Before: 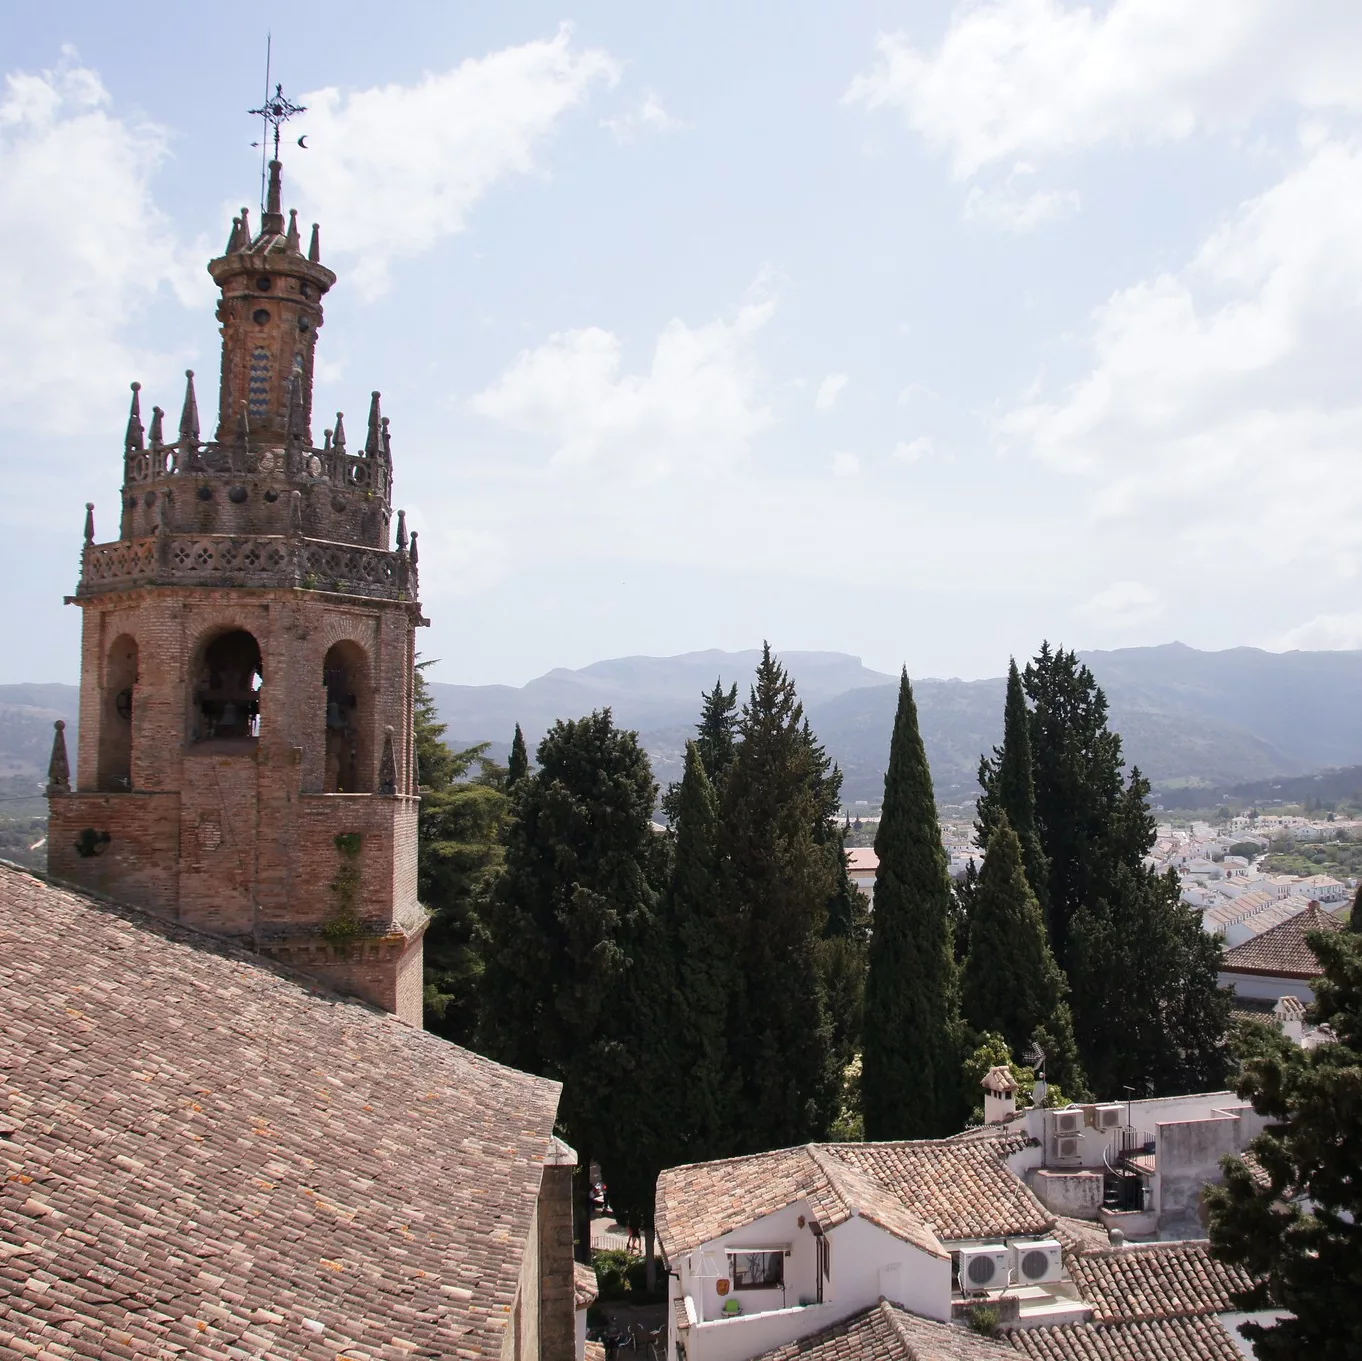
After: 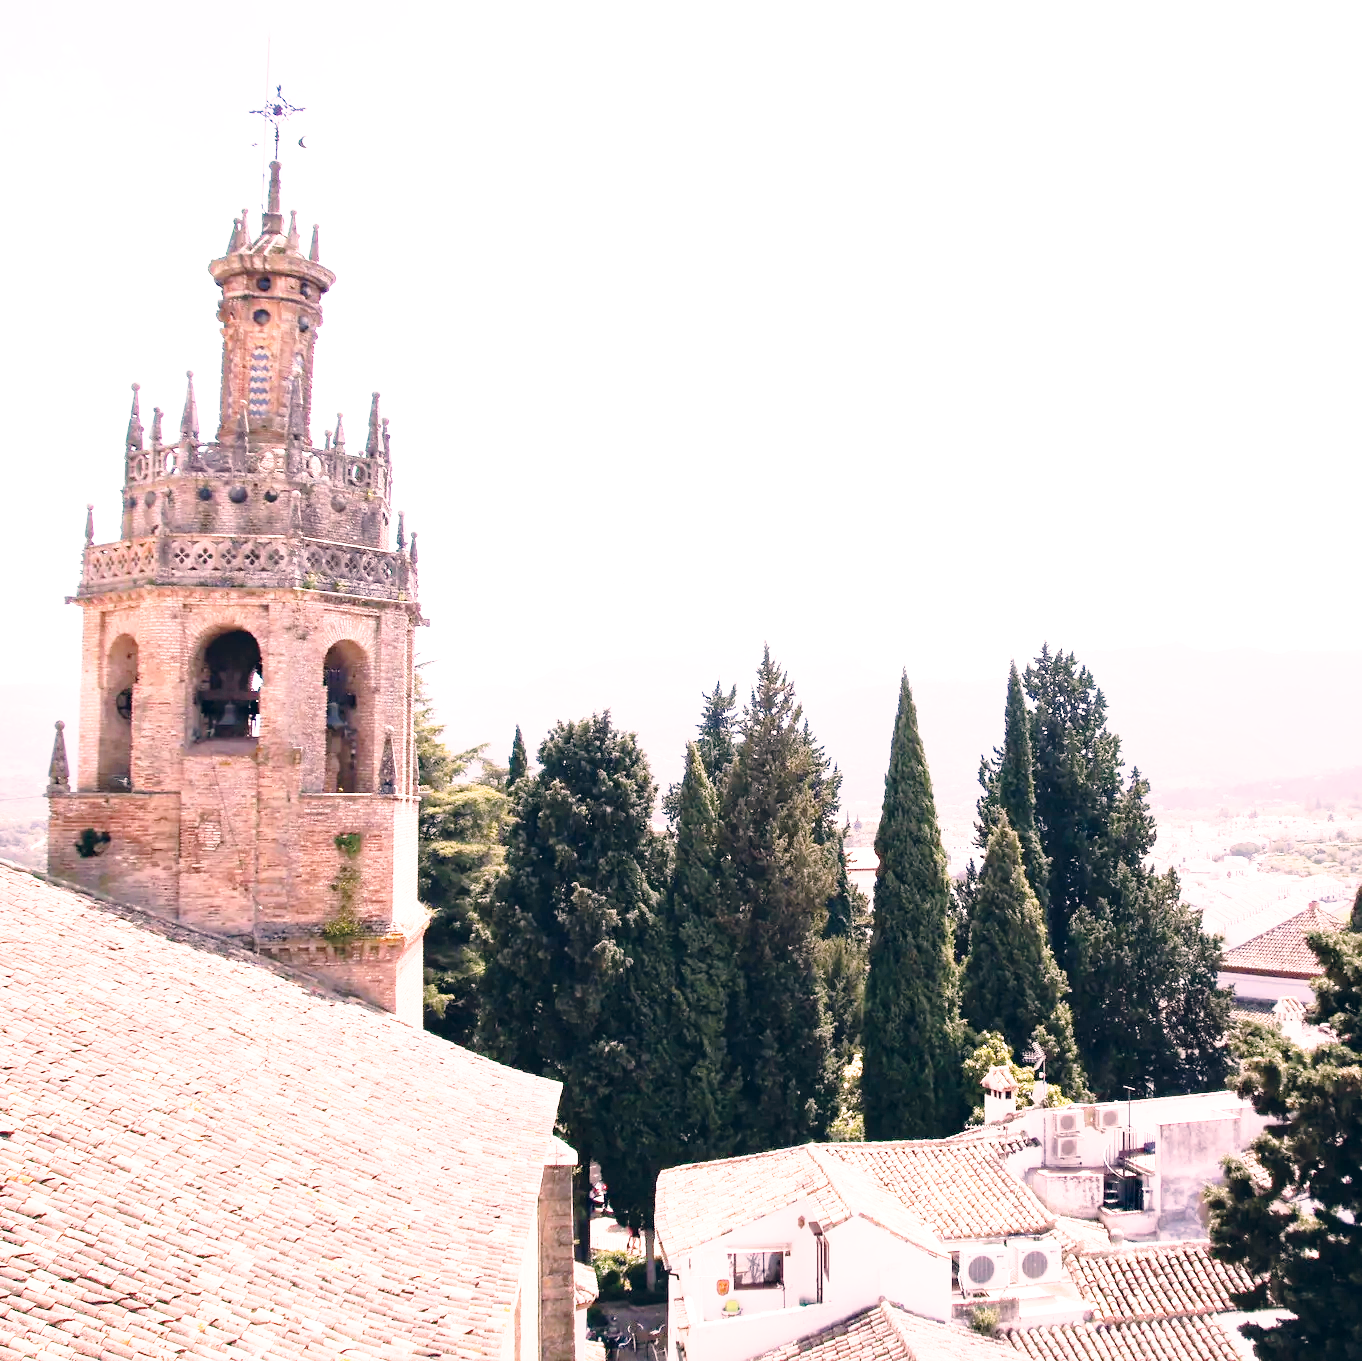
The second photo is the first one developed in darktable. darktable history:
exposure: black level correction 0, exposure 1.35 EV, compensate exposure bias true, compensate highlight preservation false
local contrast: mode bilateral grid, contrast 20, coarseness 50, detail 120%, midtone range 0.2
color correction: highlights a* 14.46, highlights b* 5.85, shadows a* -5.53, shadows b* -15.24, saturation 0.85
base curve: curves: ch0 [(0, 0) (0.028, 0.03) (0.105, 0.232) (0.387, 0.748) (0.754, 0.968) (1, 1)], fusion 1, exposure shift 0.576, preserve colors none
